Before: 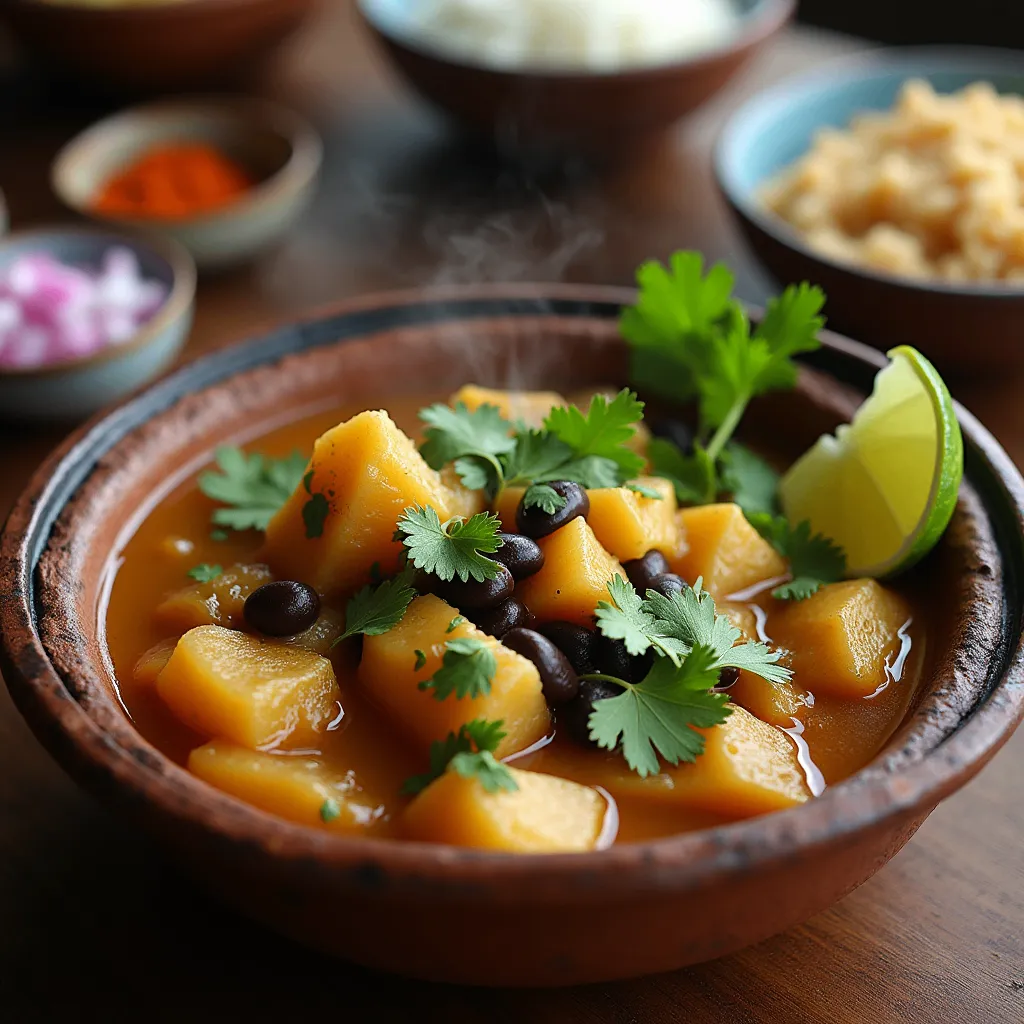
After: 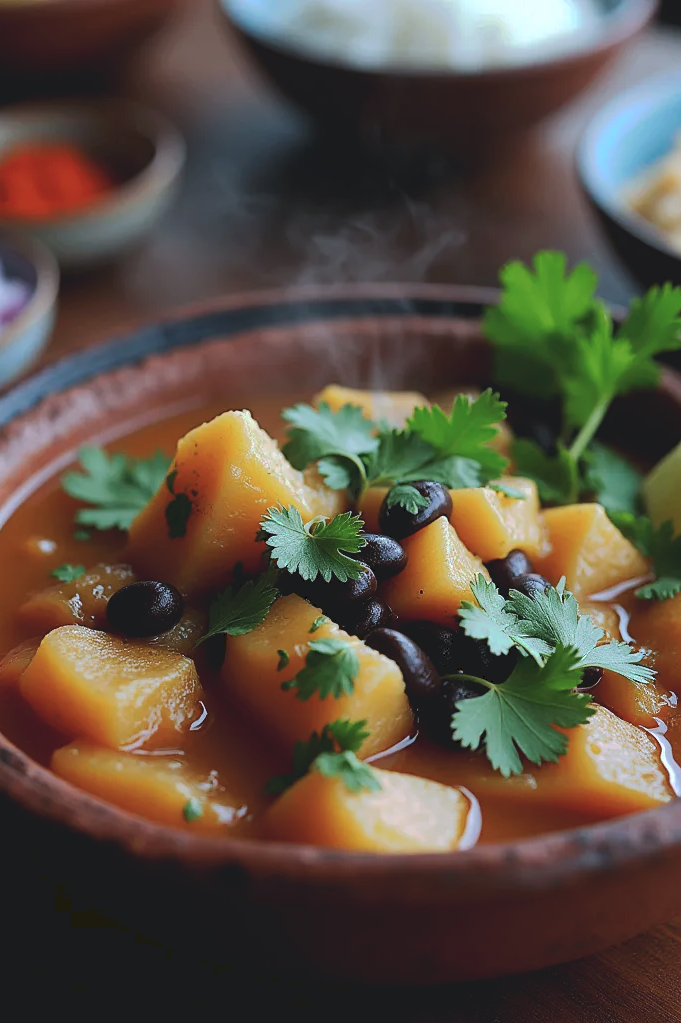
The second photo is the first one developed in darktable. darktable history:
crop and rotate: left 13.471%, right 19.954%
tone curve: curves: ch0 [(0, 0) (0.003, 0.096) (0.011, 0.096) (0.025, 0.098) (0.044, 0.099) (0.069, 0.106) (0.1, 0.128) (0.136, 0.153) (0.177, 0.186) (0.224, 0.218) (0.277, 0.265) (0.335, 0.316) (0.399, 0.374) (0.468, 0.445) (0.543, 0.526) (0.623, 0.605) (0.709, 0.681) (0.801, 0.758) (0.898, 0.819) (1, 1)], preserve colors none
color correction: highlights a* -2.31, highlights b* -18.13
